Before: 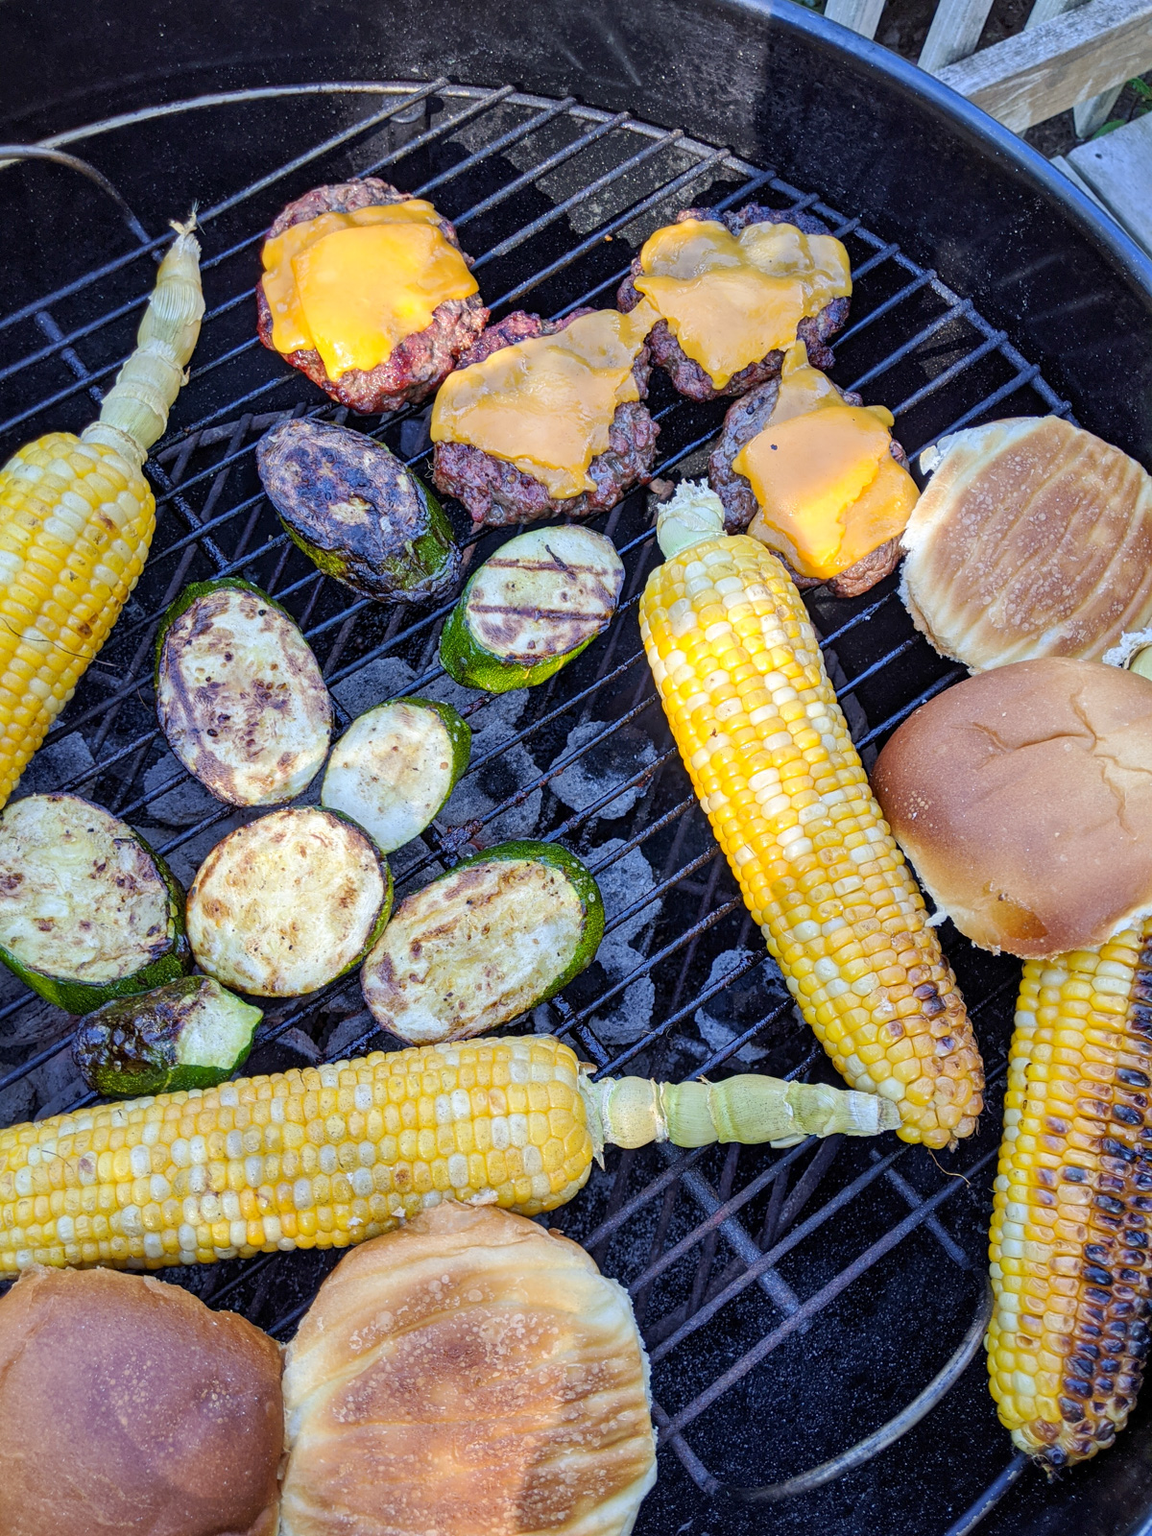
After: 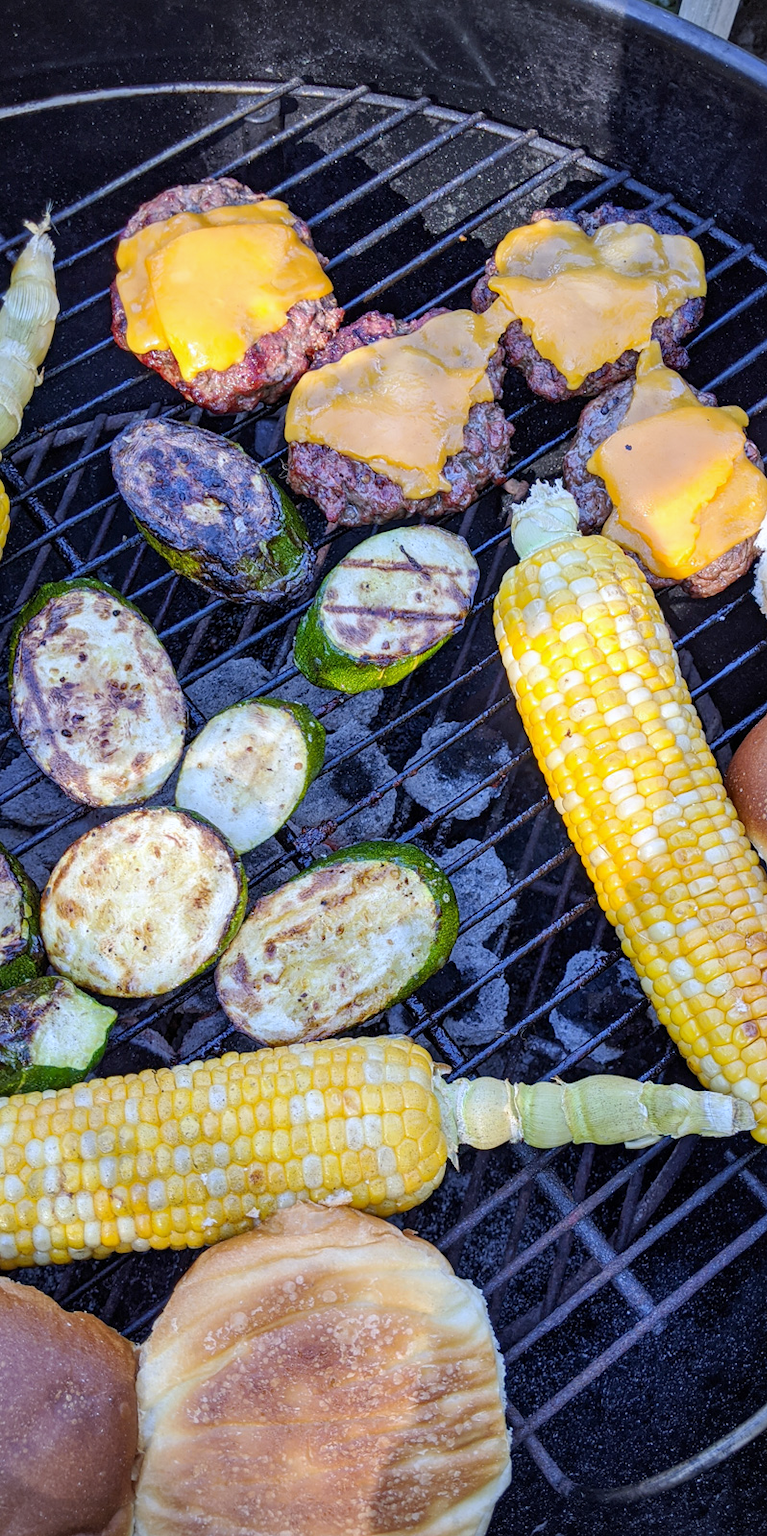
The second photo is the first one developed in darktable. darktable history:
white balance: red 0.984, blue 1.059
vignetting: fall-off radius 60.92%
crop and rotate: left 12.673%, right 20.66%
